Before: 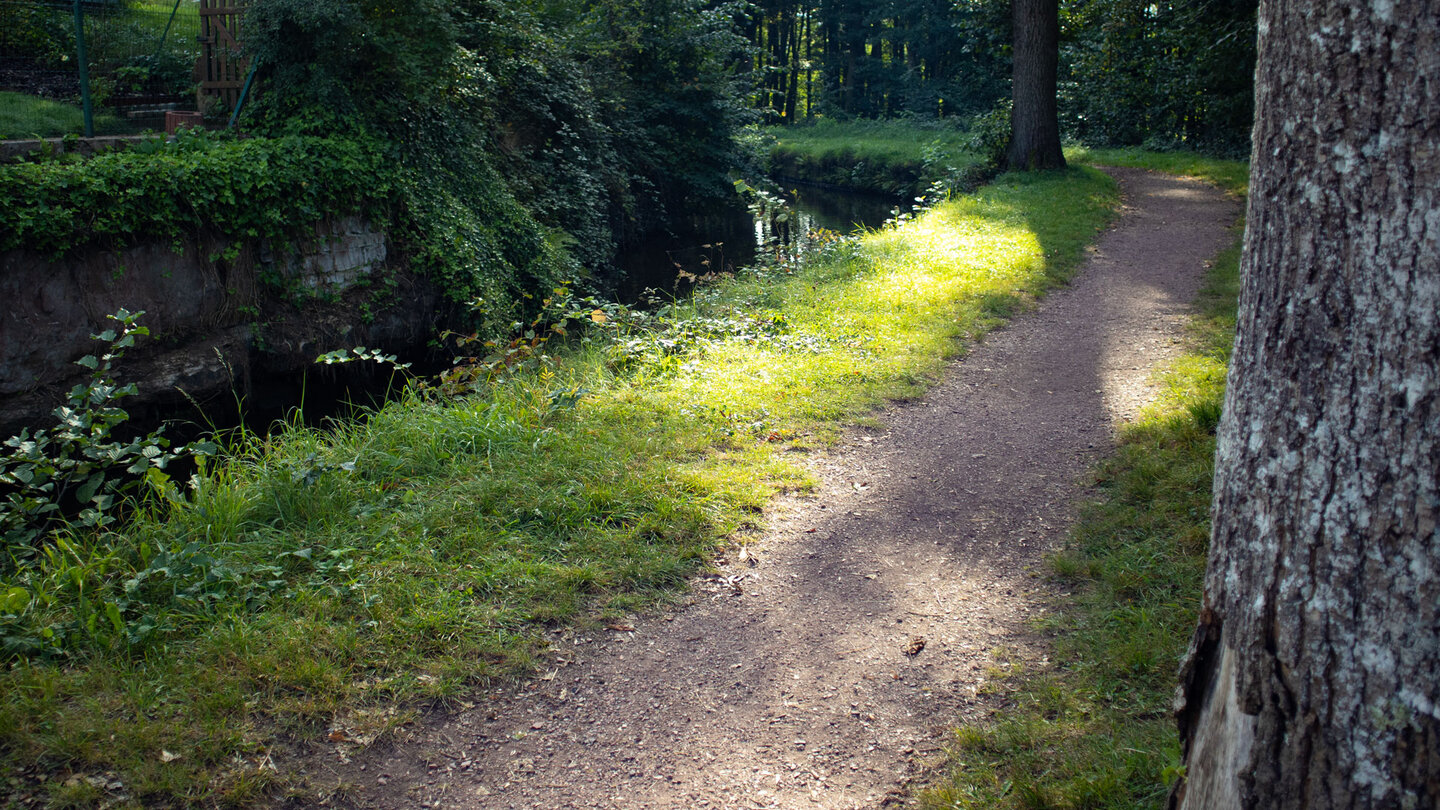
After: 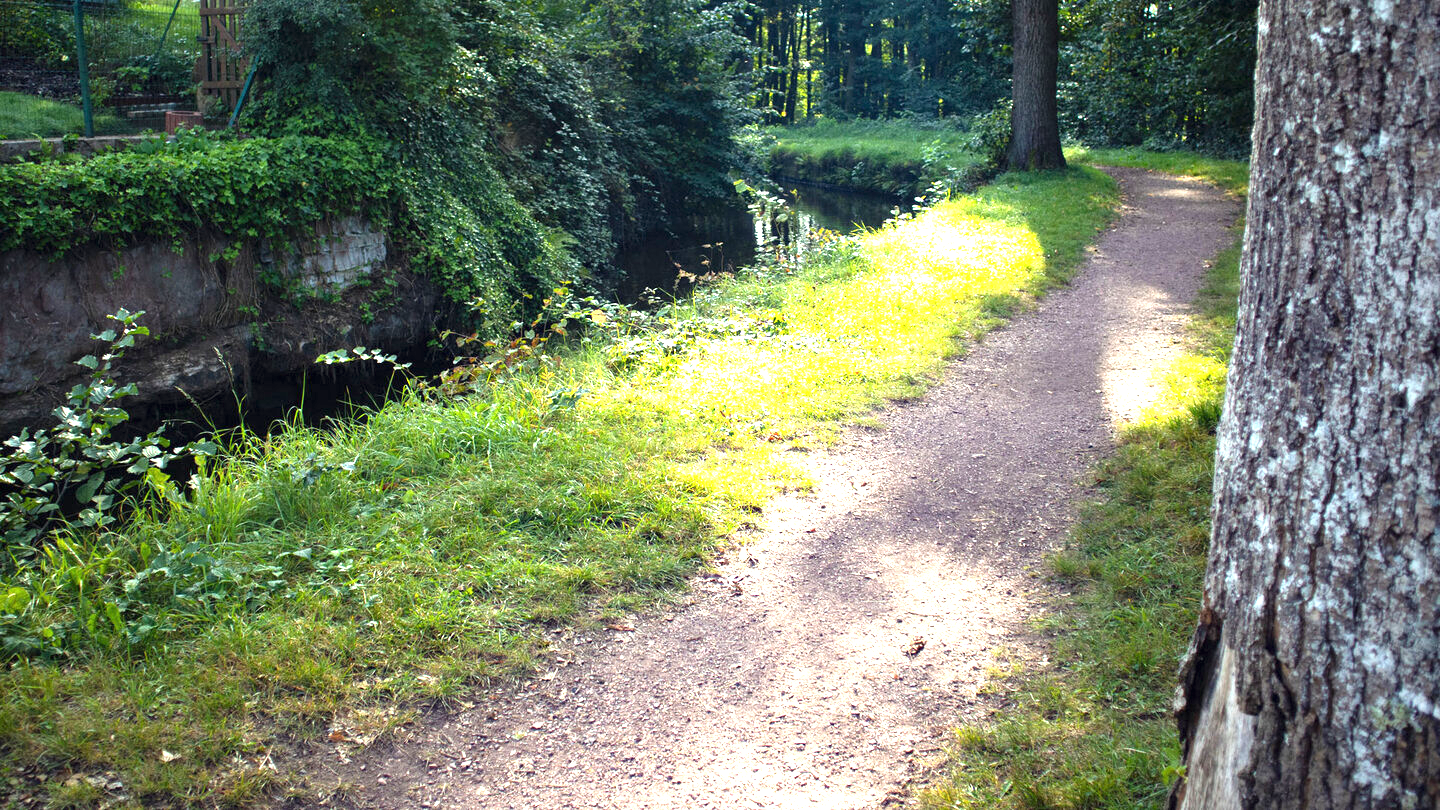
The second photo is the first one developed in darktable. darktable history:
exposure: black level correction 0, exposure 1.469 EV, compensate highlight preservation false
color calibration: illuminant same as pipeline (D50), adaptation none (bypass), x 0.332, y 0.334, temperature 5011.9 K
